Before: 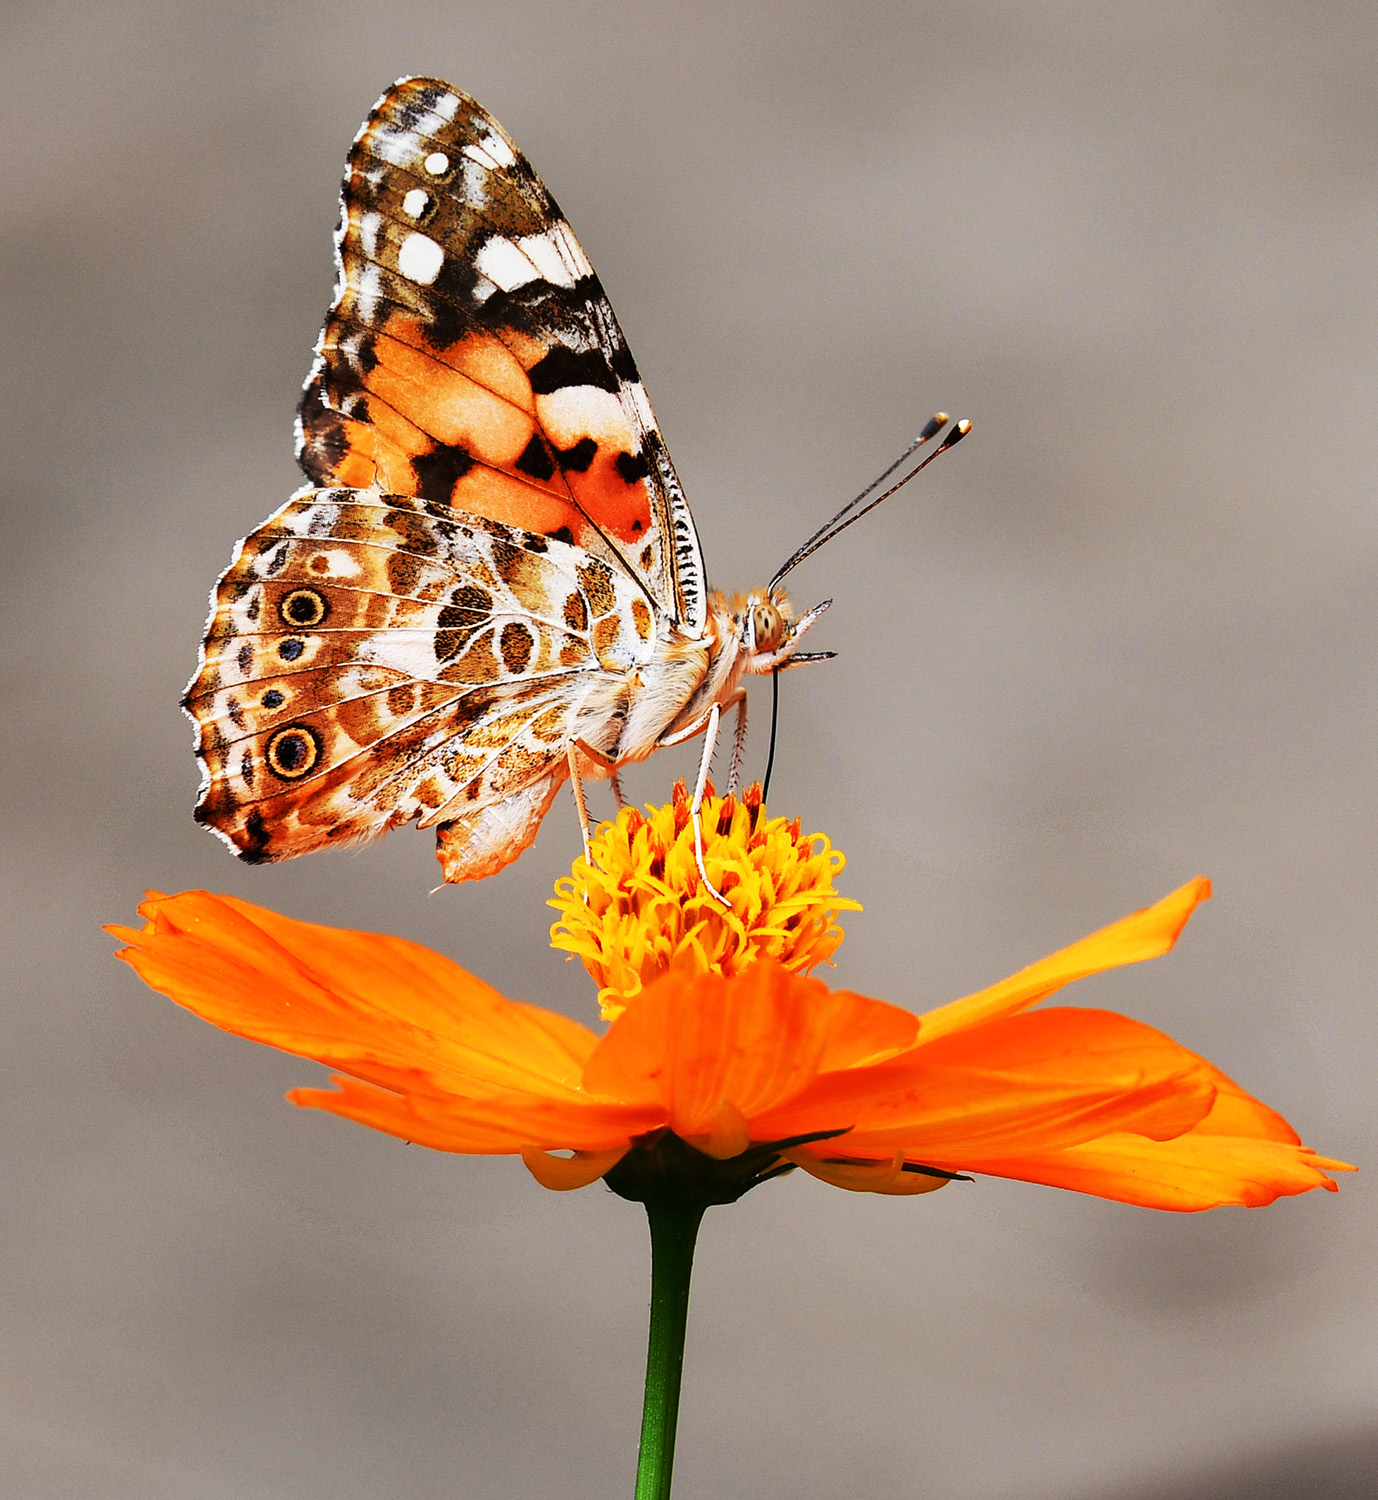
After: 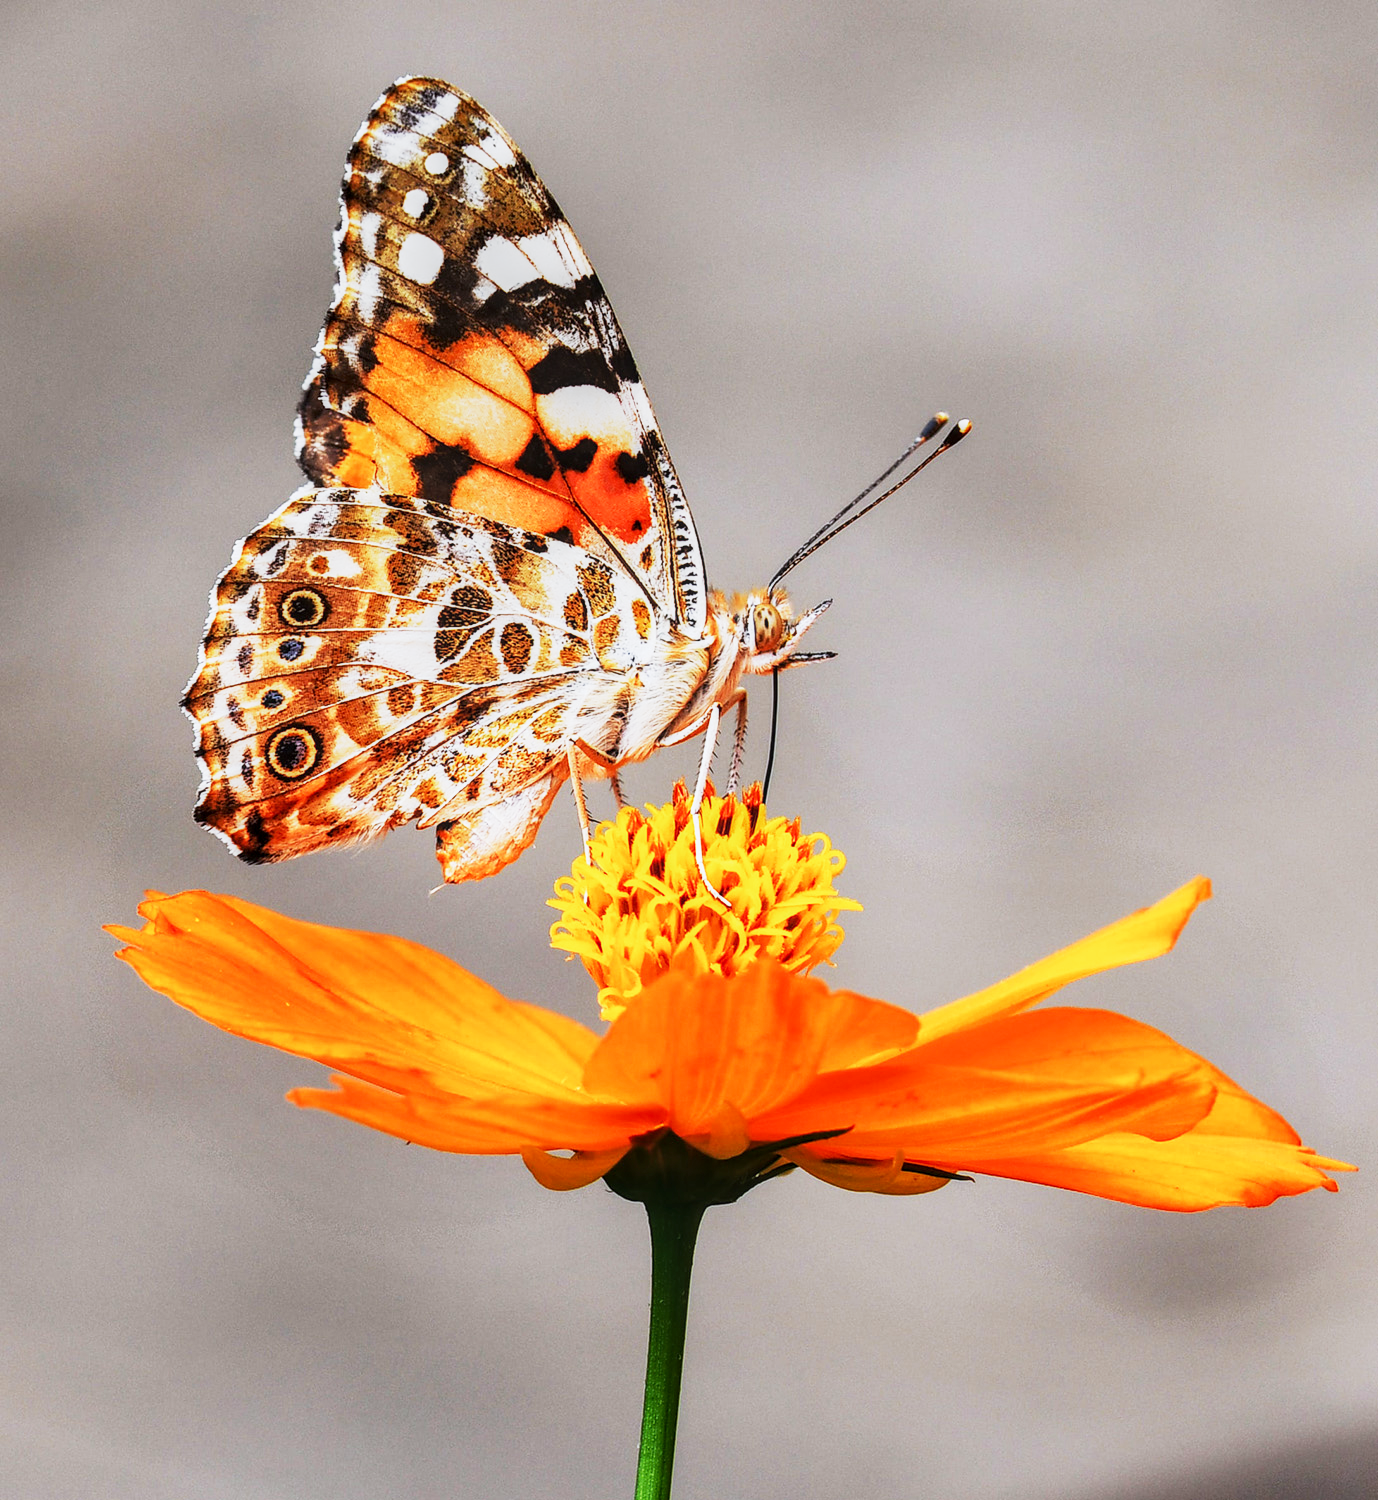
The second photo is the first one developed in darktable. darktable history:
local contrast: on, module defaults
white balance: red 0.974, blue 1.044
base curve: curves: ch0 [(0, 0) (0.088, 0.125) (0.176, 0.251) (0.354, 0.501) (0.613, 0.749) (1, 0.877)], preserve colors none
